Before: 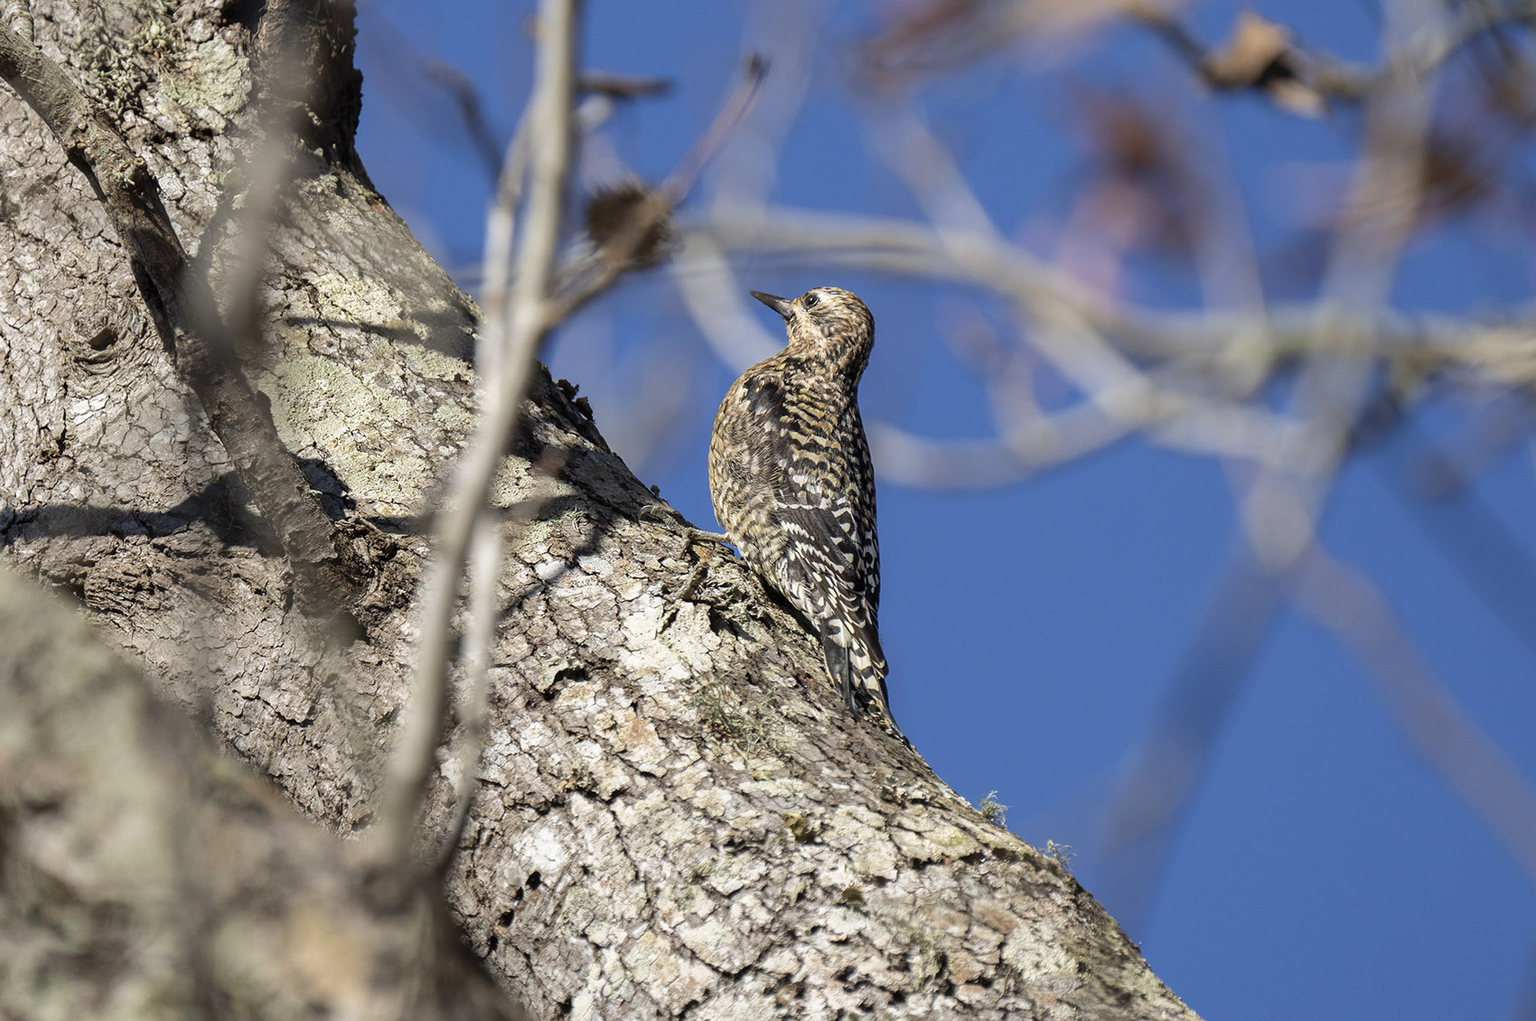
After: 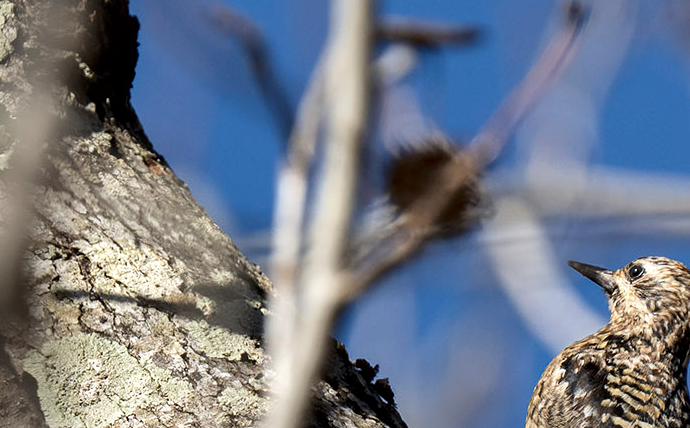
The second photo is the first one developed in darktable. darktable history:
crop: left 15.452%, top 5.459%, right 43.956%, bottom 56.62%
local contrast: mode bilateral grid, contrast 100, coarseness 100, detail 165%, midtone range 0.2
tone equalizer: -8 EV -0.55 EV
